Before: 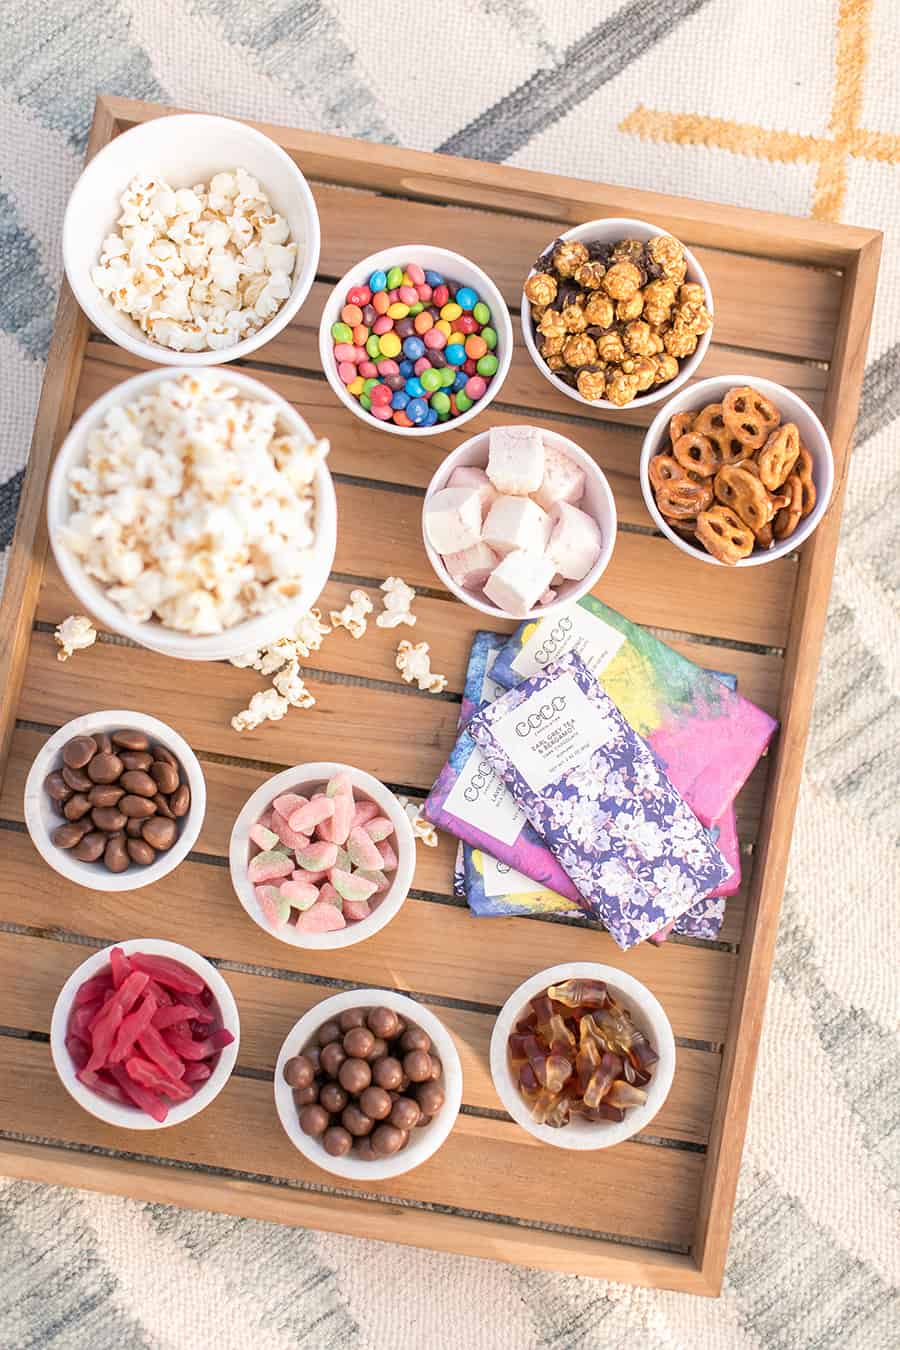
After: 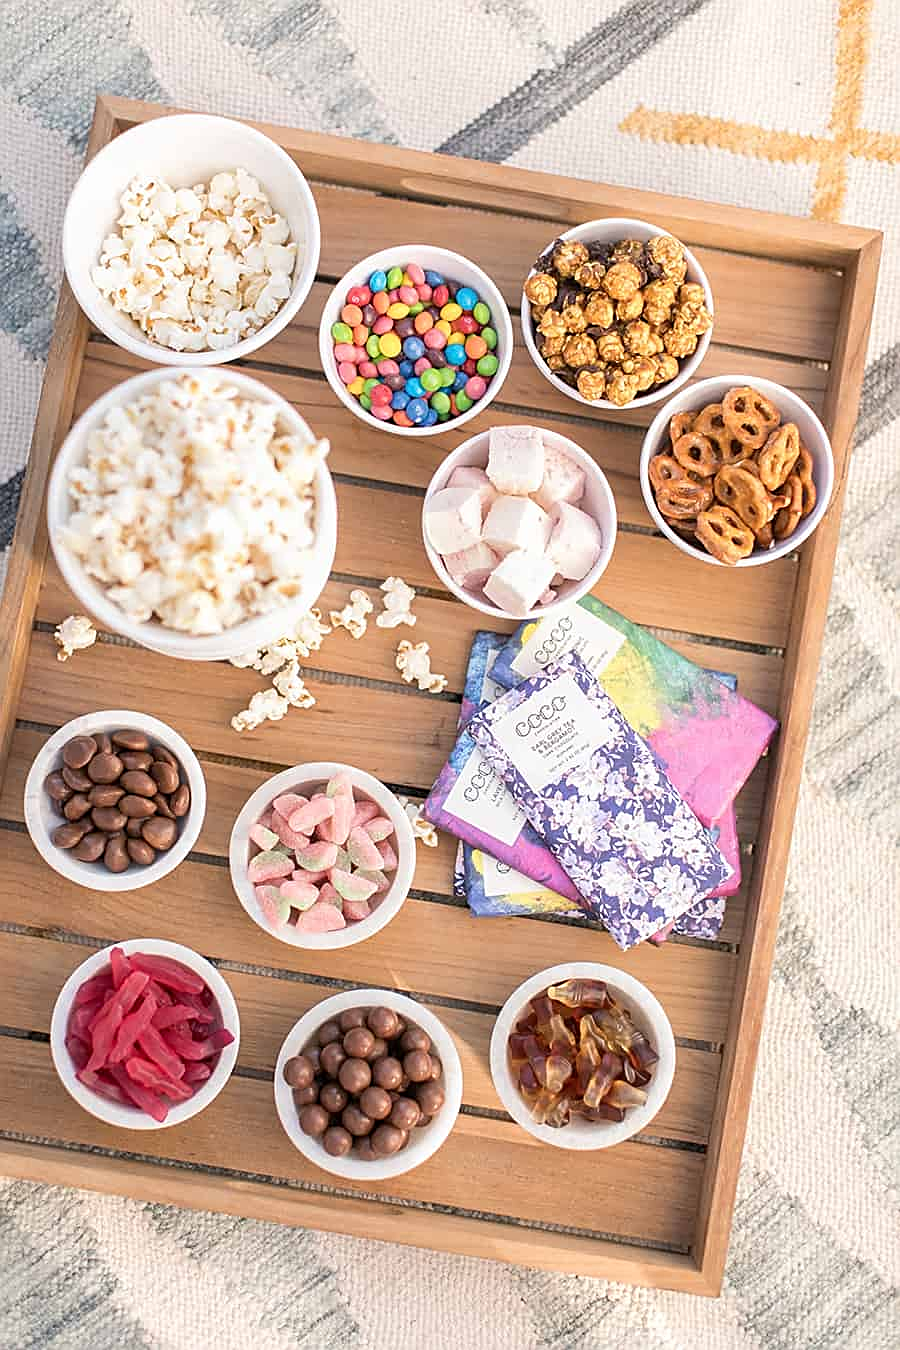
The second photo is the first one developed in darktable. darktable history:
rotate and perspective: crop left 0, crop top 0
sharpen: on, module defaults
